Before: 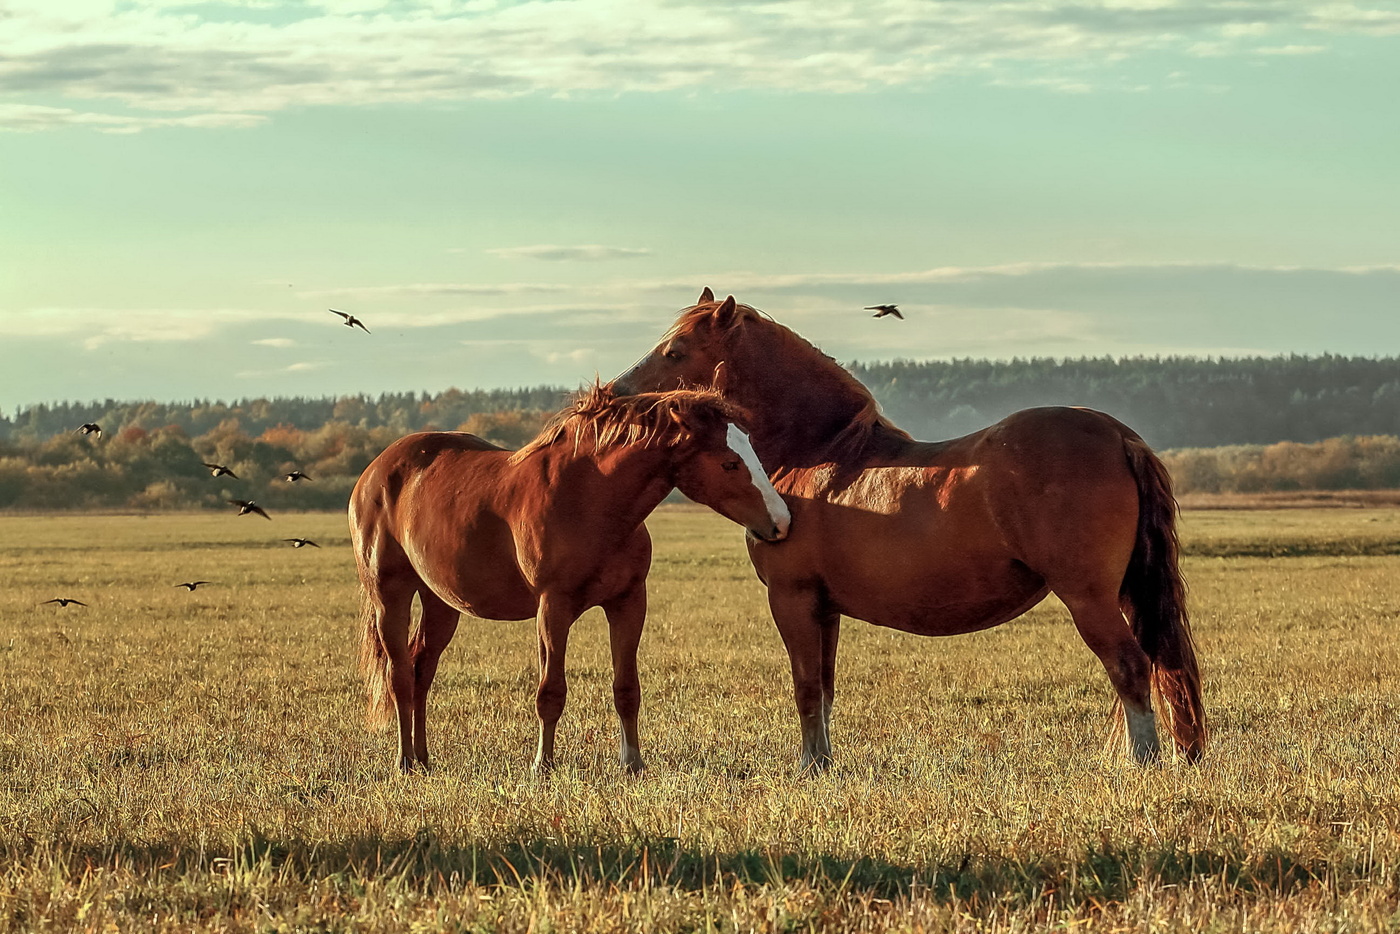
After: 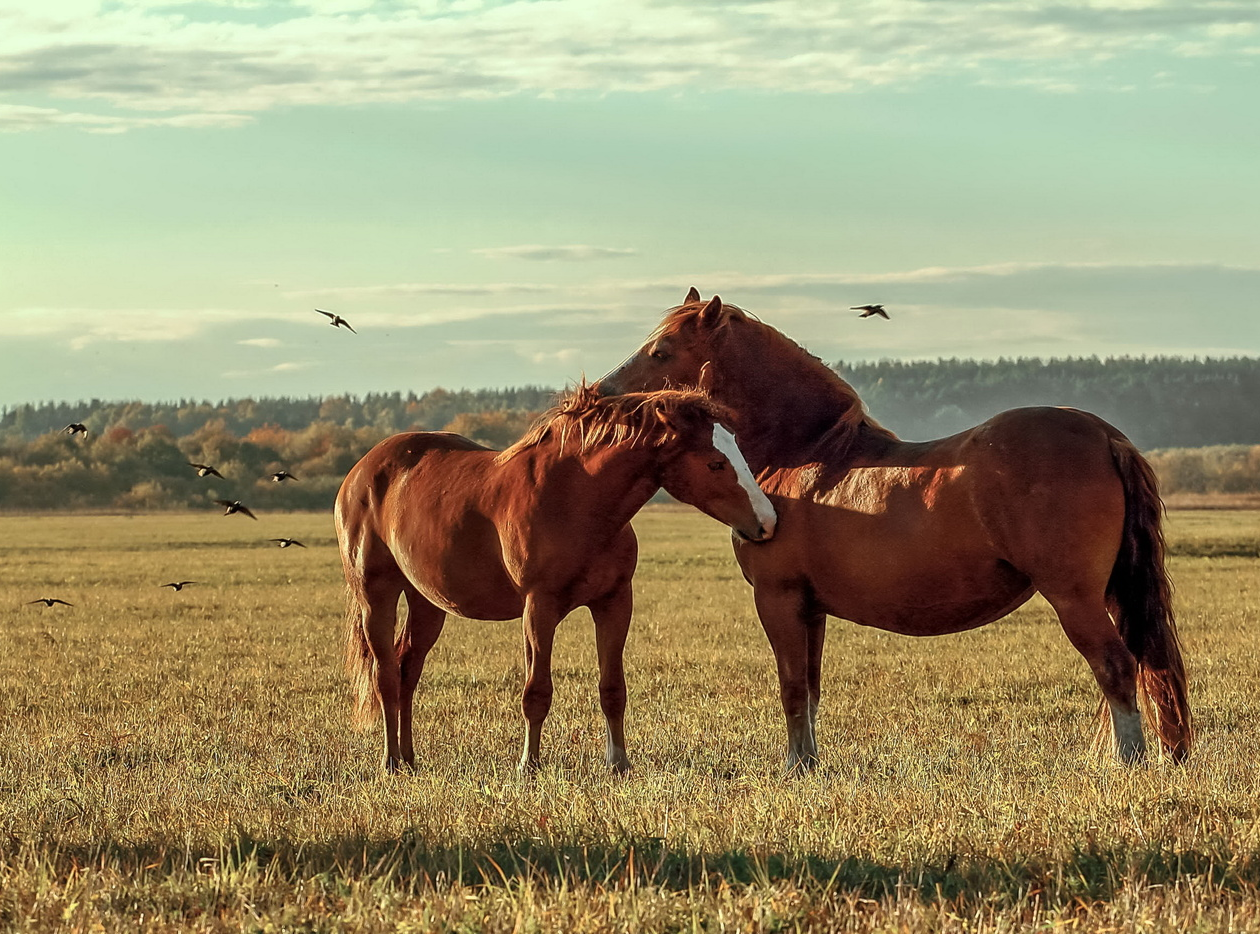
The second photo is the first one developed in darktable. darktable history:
crop and rotate: left 1.057%, right 8.939%
